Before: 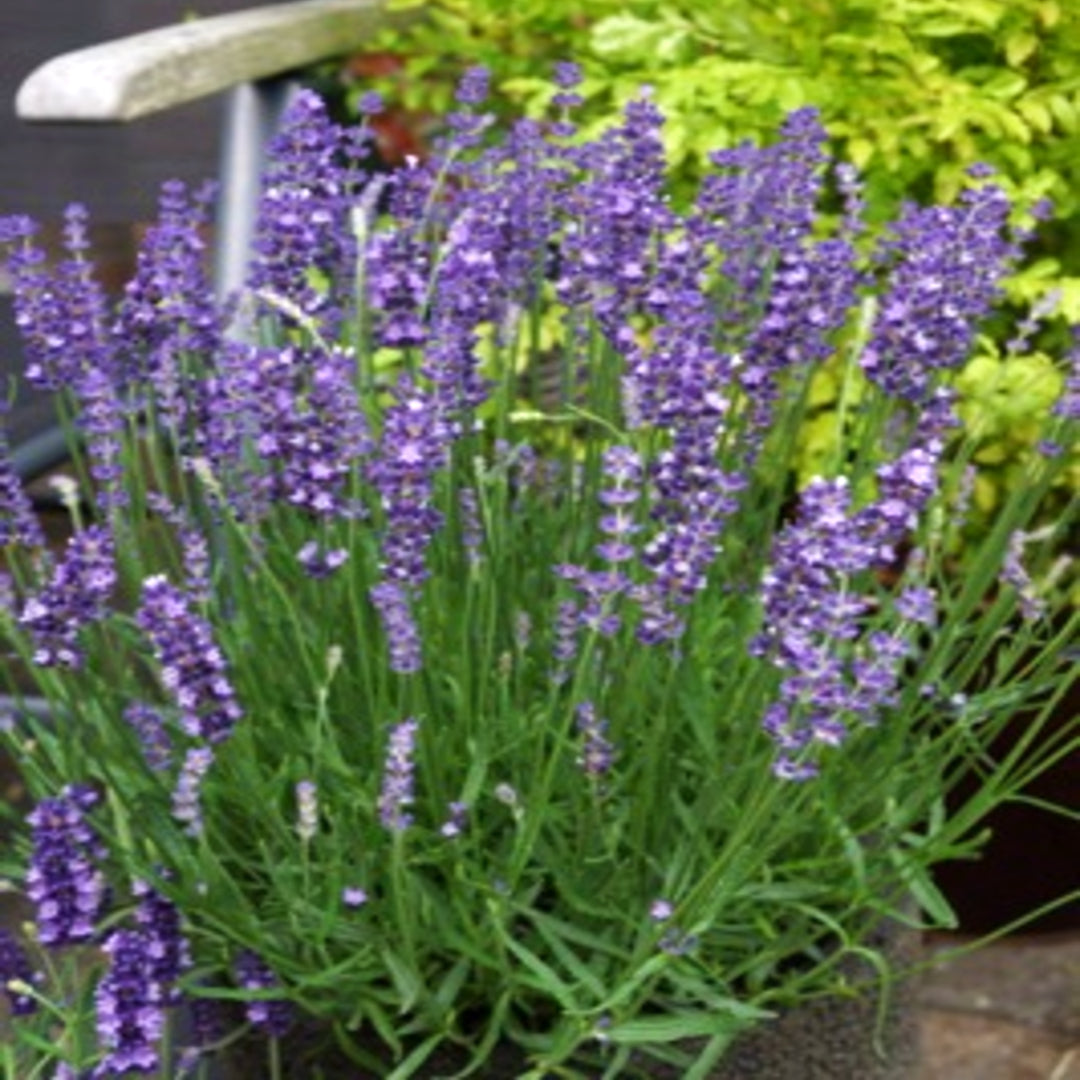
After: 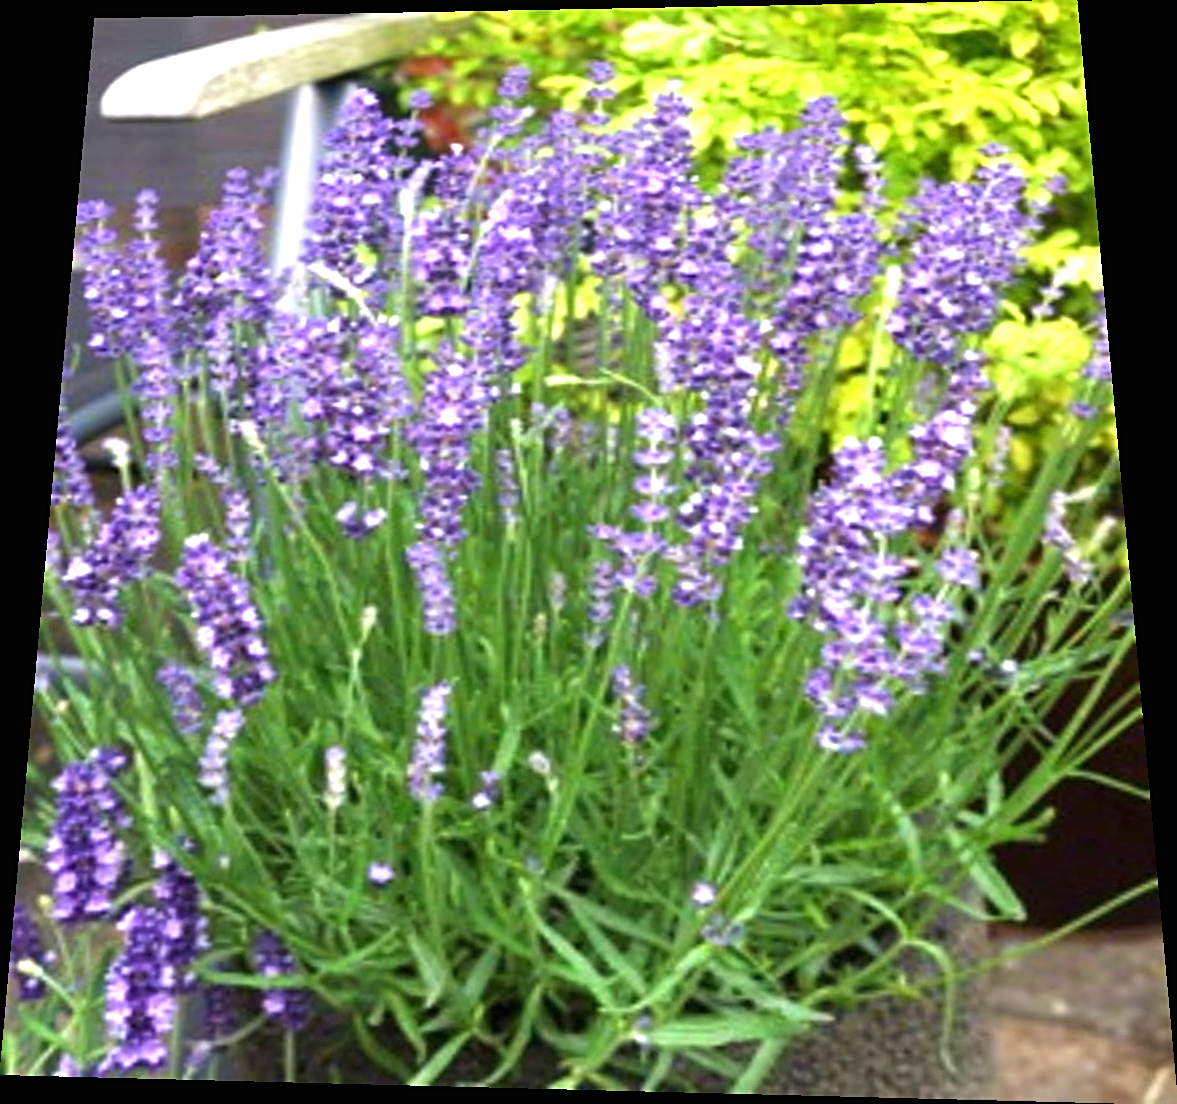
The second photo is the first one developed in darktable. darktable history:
exposure: black level correction 0, exposure 1 EV, compensate exposure bias true, compensate highlight preservation false
rotate and perspective: rotation 0.128°, lens shift (vertical) -0.181, lens shift (horizontal) -0.044, shear 0.001, automatic cropping off
sharpen: on, module defaults
